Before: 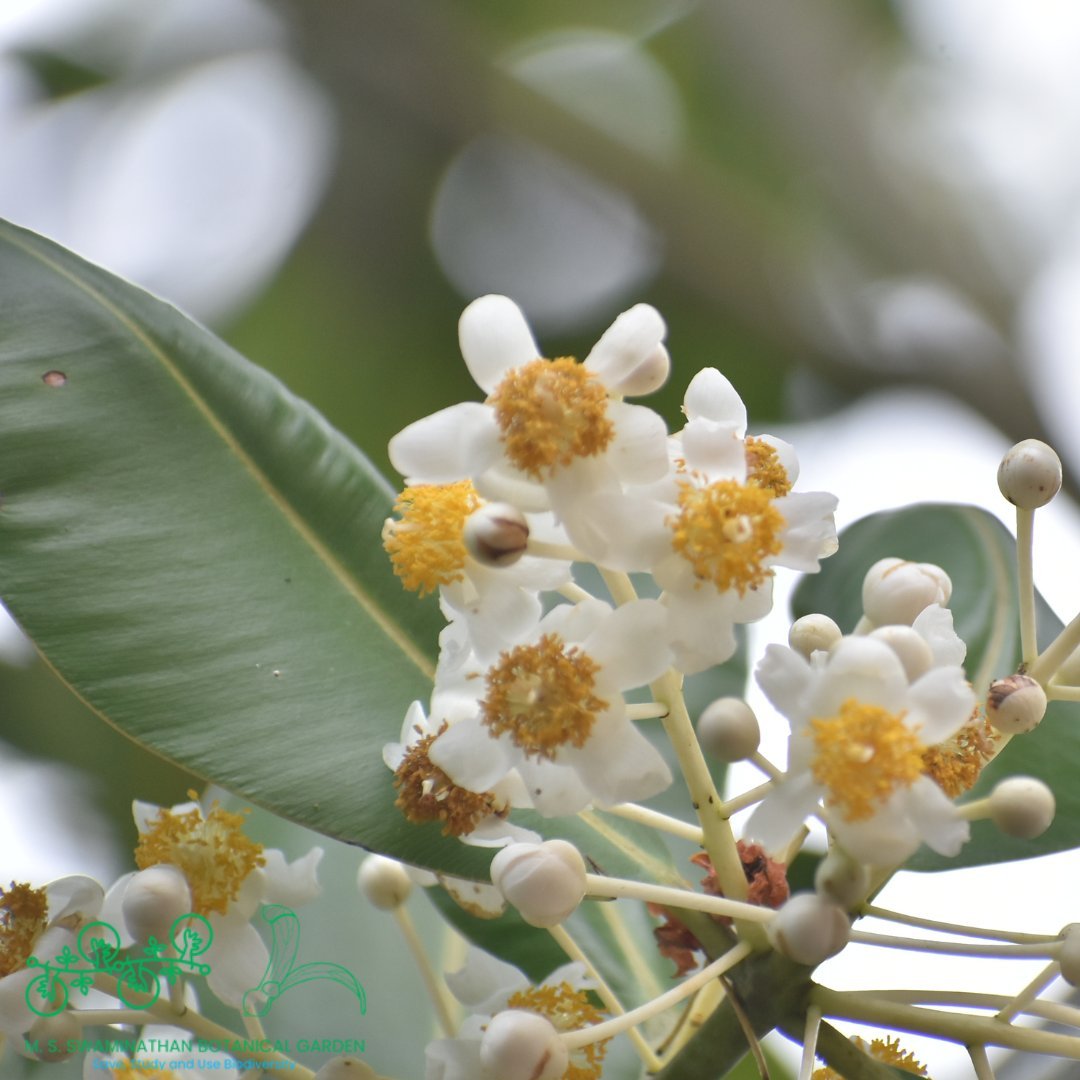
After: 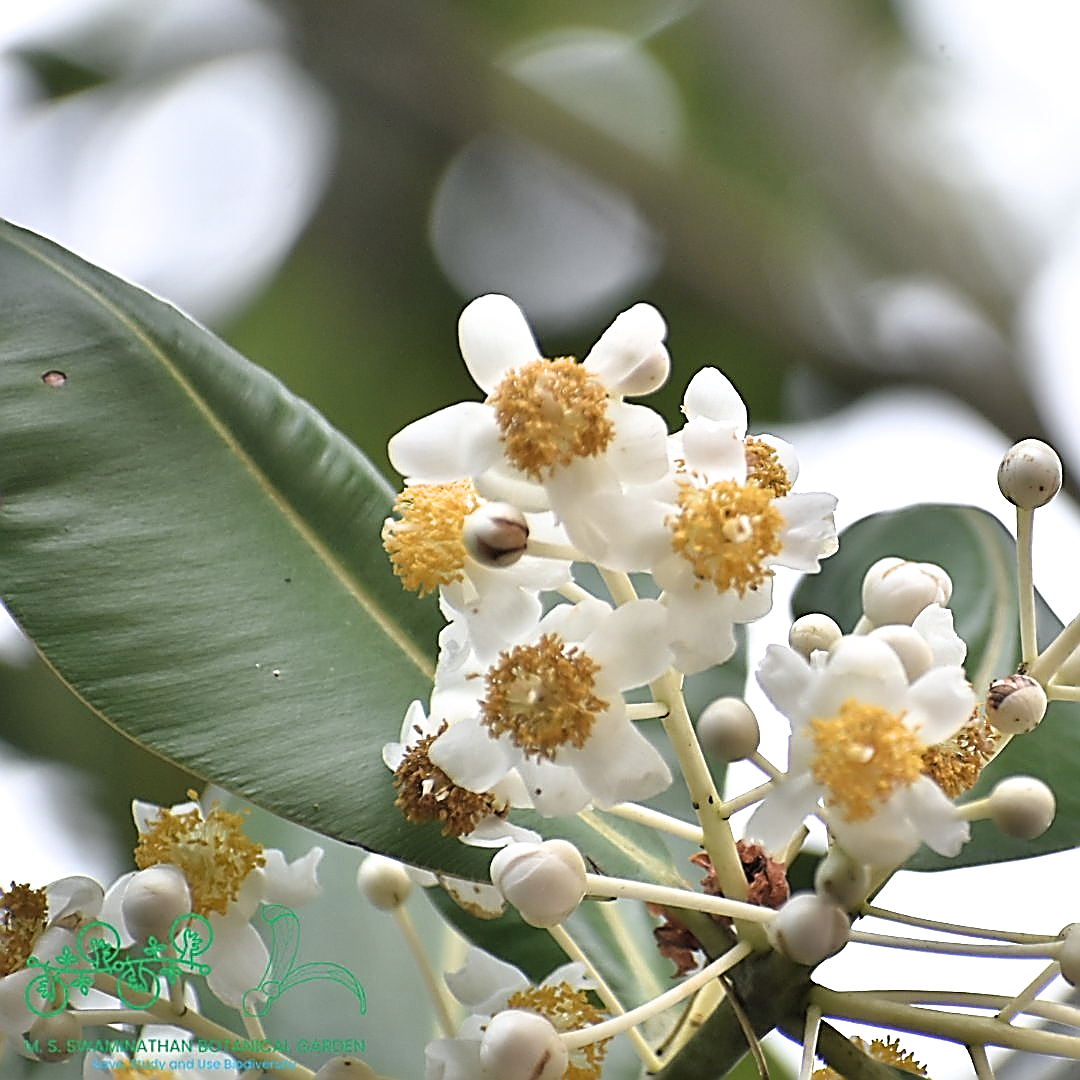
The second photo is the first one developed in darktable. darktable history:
filmic rgb: black relative exposure -8.3 EV, white relative exposure 2.2 EV, target white luminance 99.868%, hardness 7.18, latitude 75.18%, contrast 1.317, highlights saturation mix -2.91%, shadows ↔ highlights balance 29.92%
sharpen: amount 1.988
